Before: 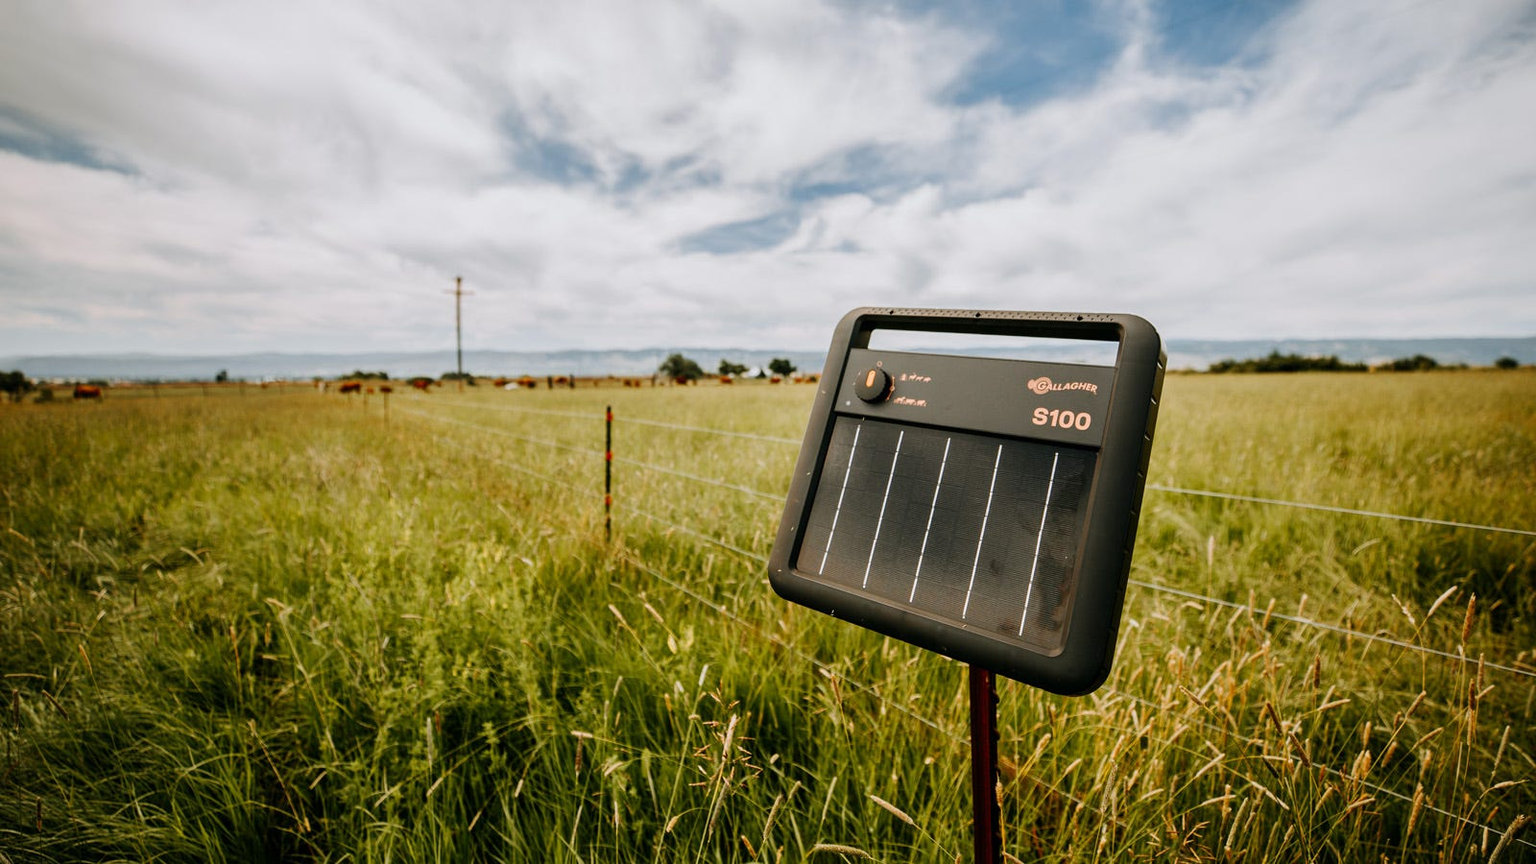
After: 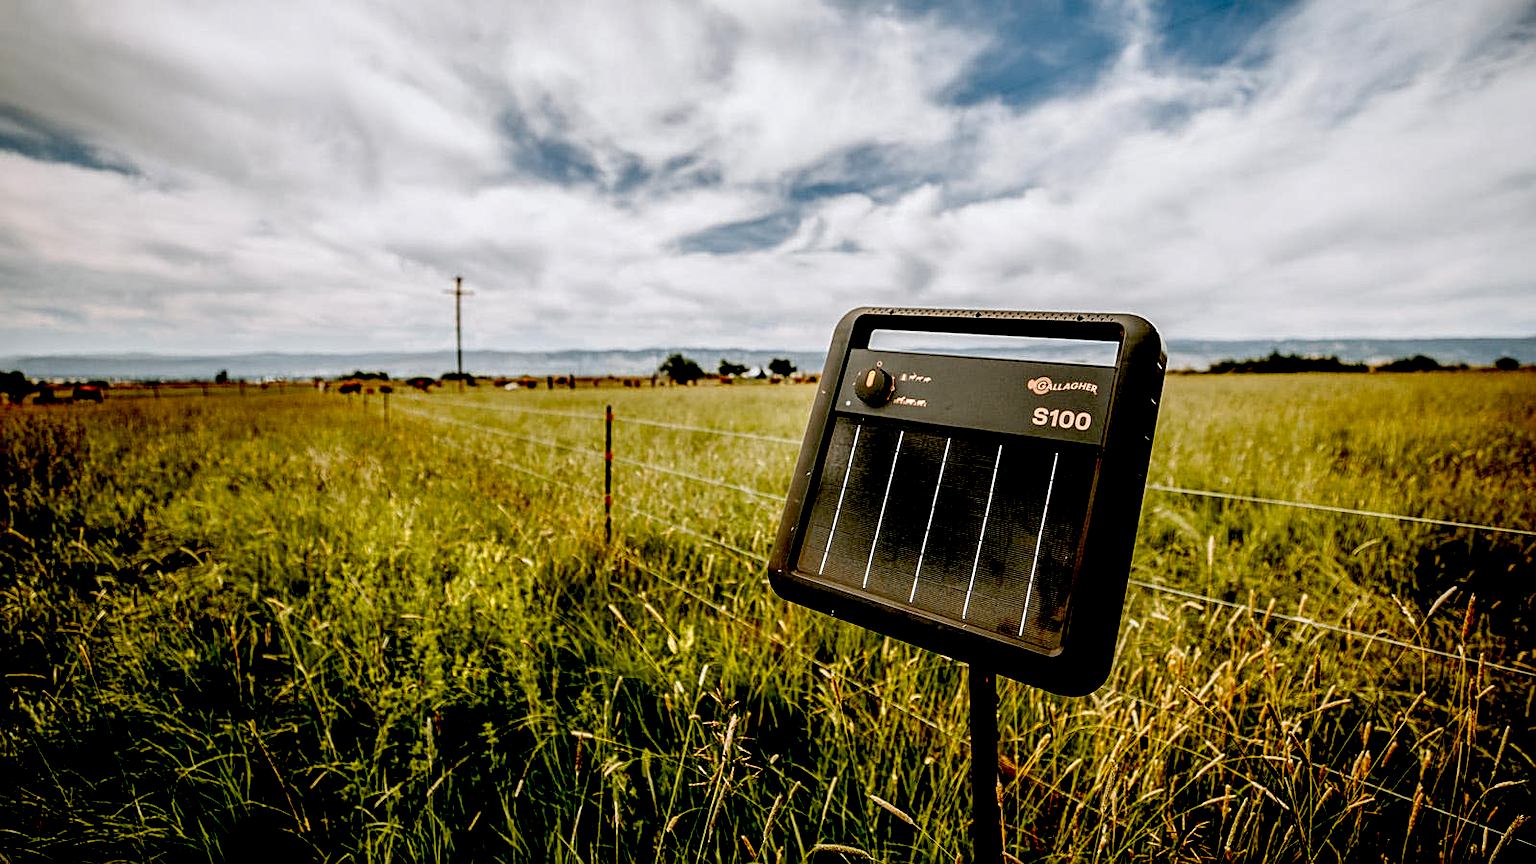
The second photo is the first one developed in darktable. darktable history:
sharpen: on, module defaults
exposure: black level correction 0.056, compensate highlight preservation false
local contrast: highlights 60%, shadows 60%, detail 160%
